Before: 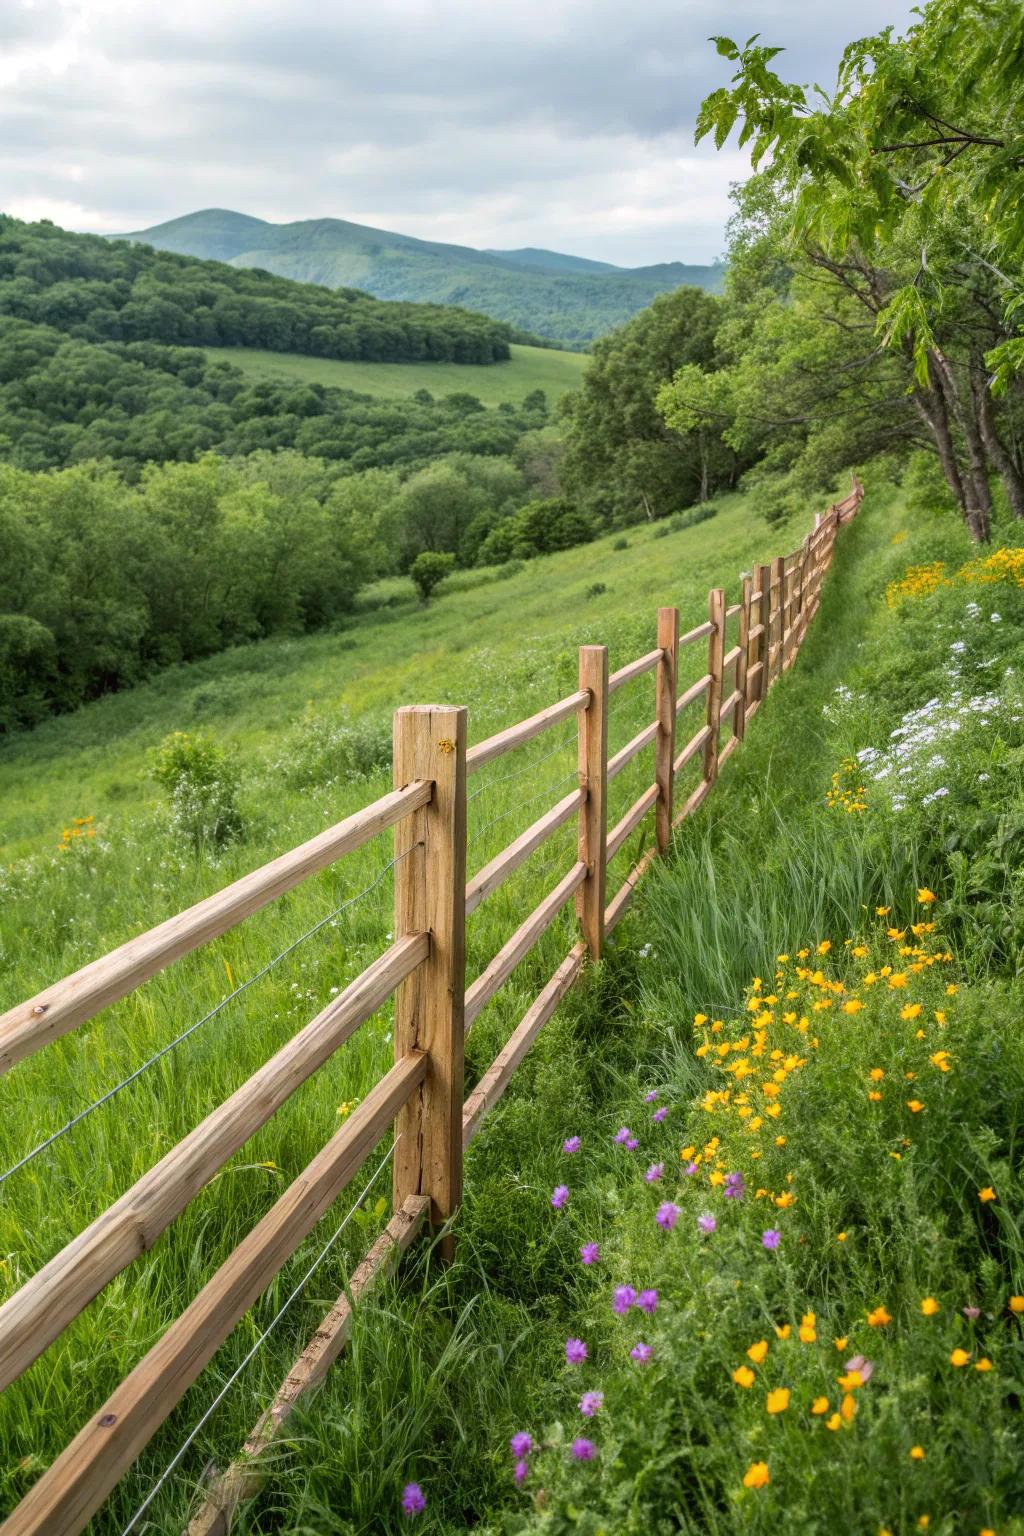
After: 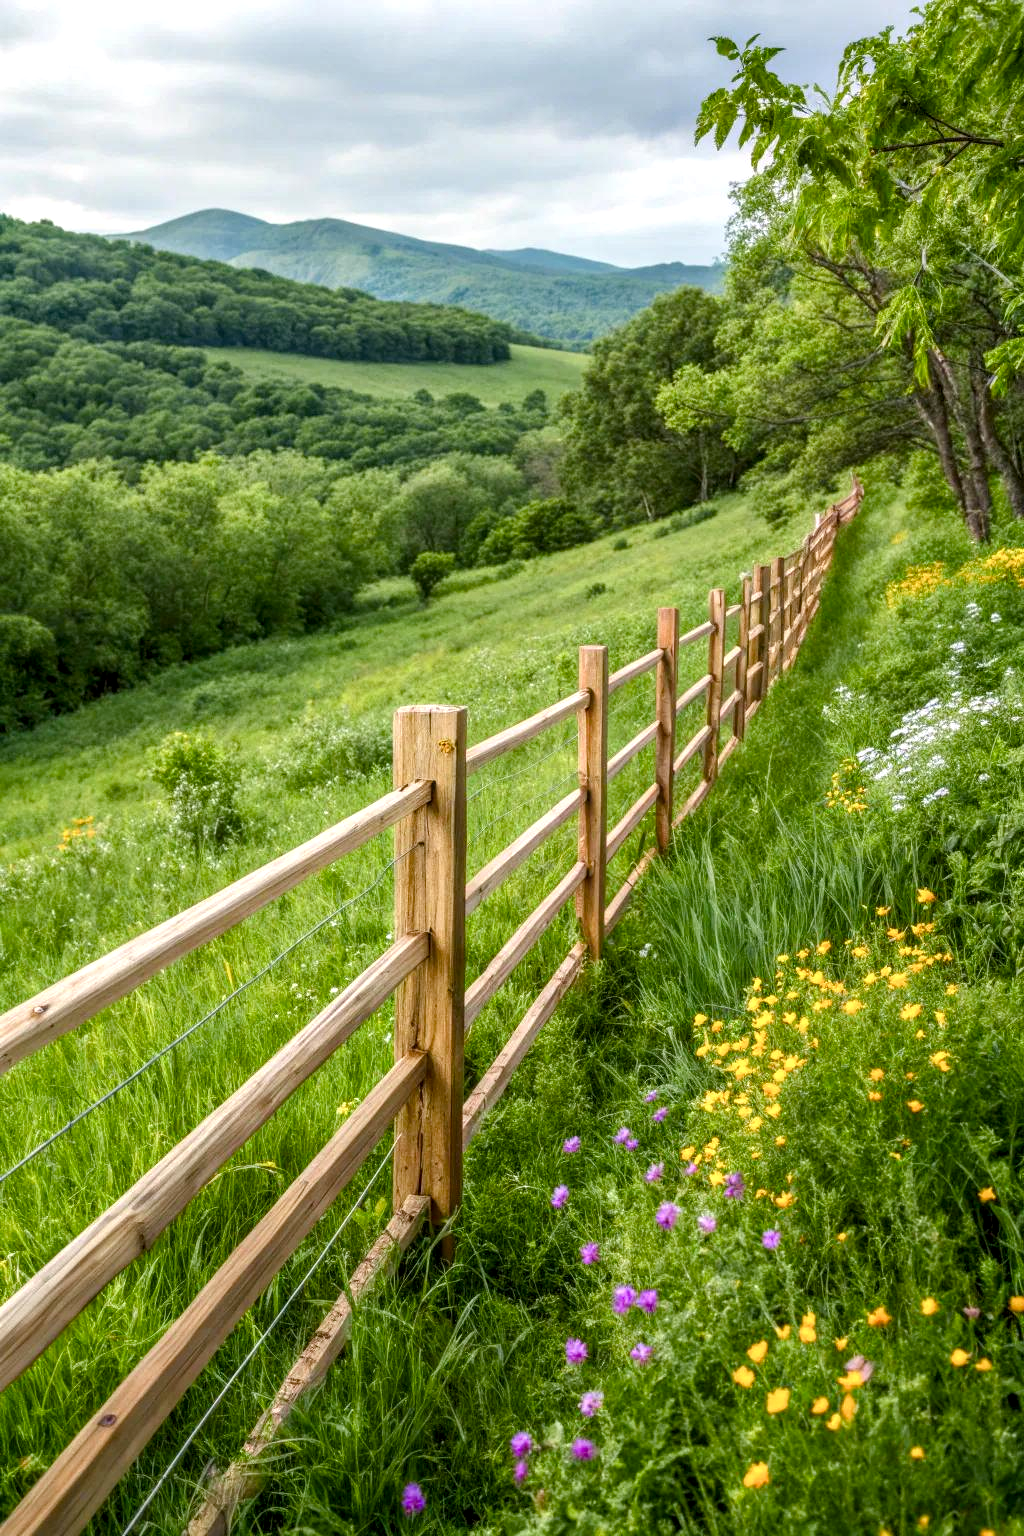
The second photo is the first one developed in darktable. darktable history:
color balance rgb: linear chroma grading › shadows 32%, linear chroma grading › global chroma -2%, linear chroma grading › mid-tones 4%, perceptual saturation grading › global saturation -2%, perceptual saturation grading › highlights -8%, perceptual saturation grading › mid-tones 8%, perceptual saturation grading › shadows 4%, perceptual brilliance grading › highlights 8%, perceptual brilliance grading › mid-tones 4%, perceptual brilliance grading › shadows 2%, global vibrance 16%, saturation formula JzAzBz (2021)
local contrast: on, module defaults
exposure: exposure -0.01 EV, compensate highlight preservation false
